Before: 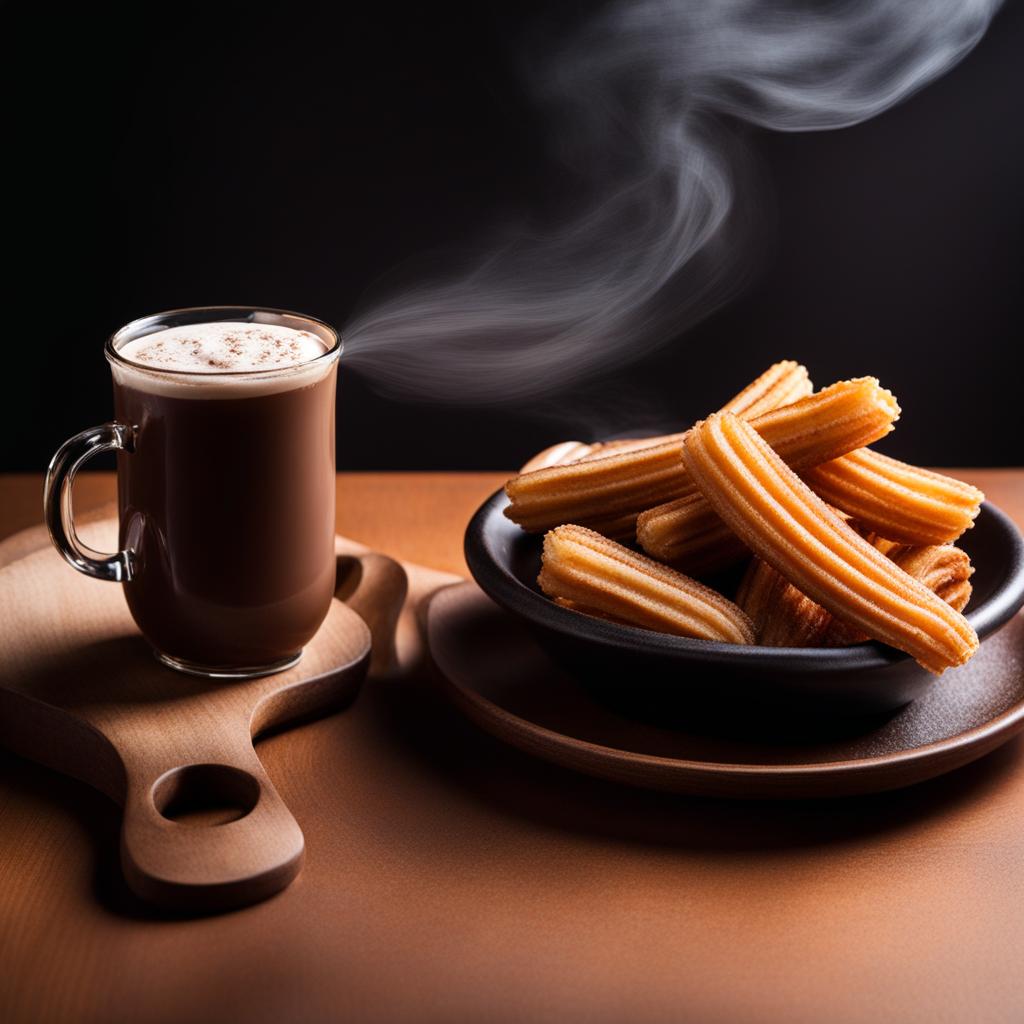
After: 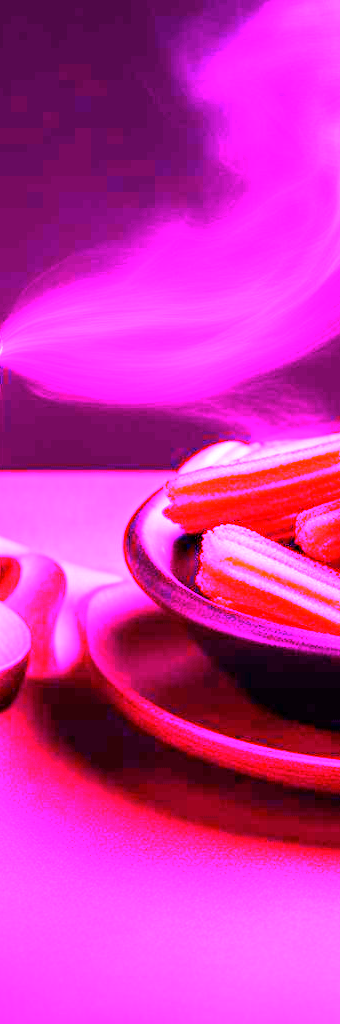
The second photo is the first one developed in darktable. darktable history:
crop: left 33.36%, right 33.36%
white balance: red 8, blue 8
